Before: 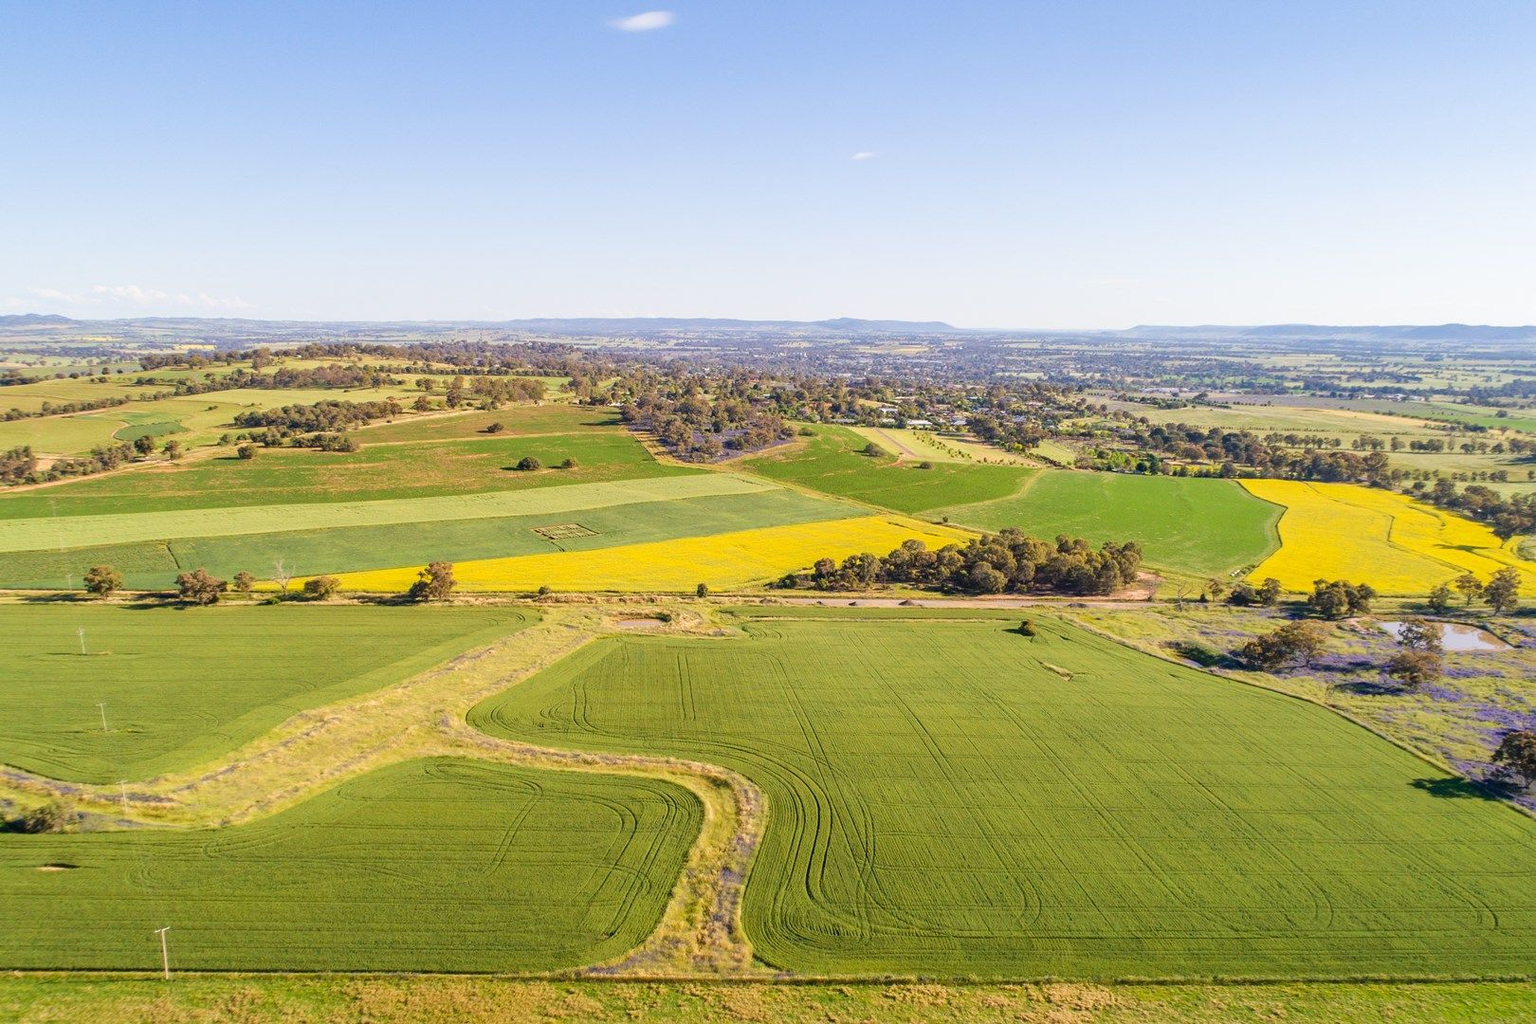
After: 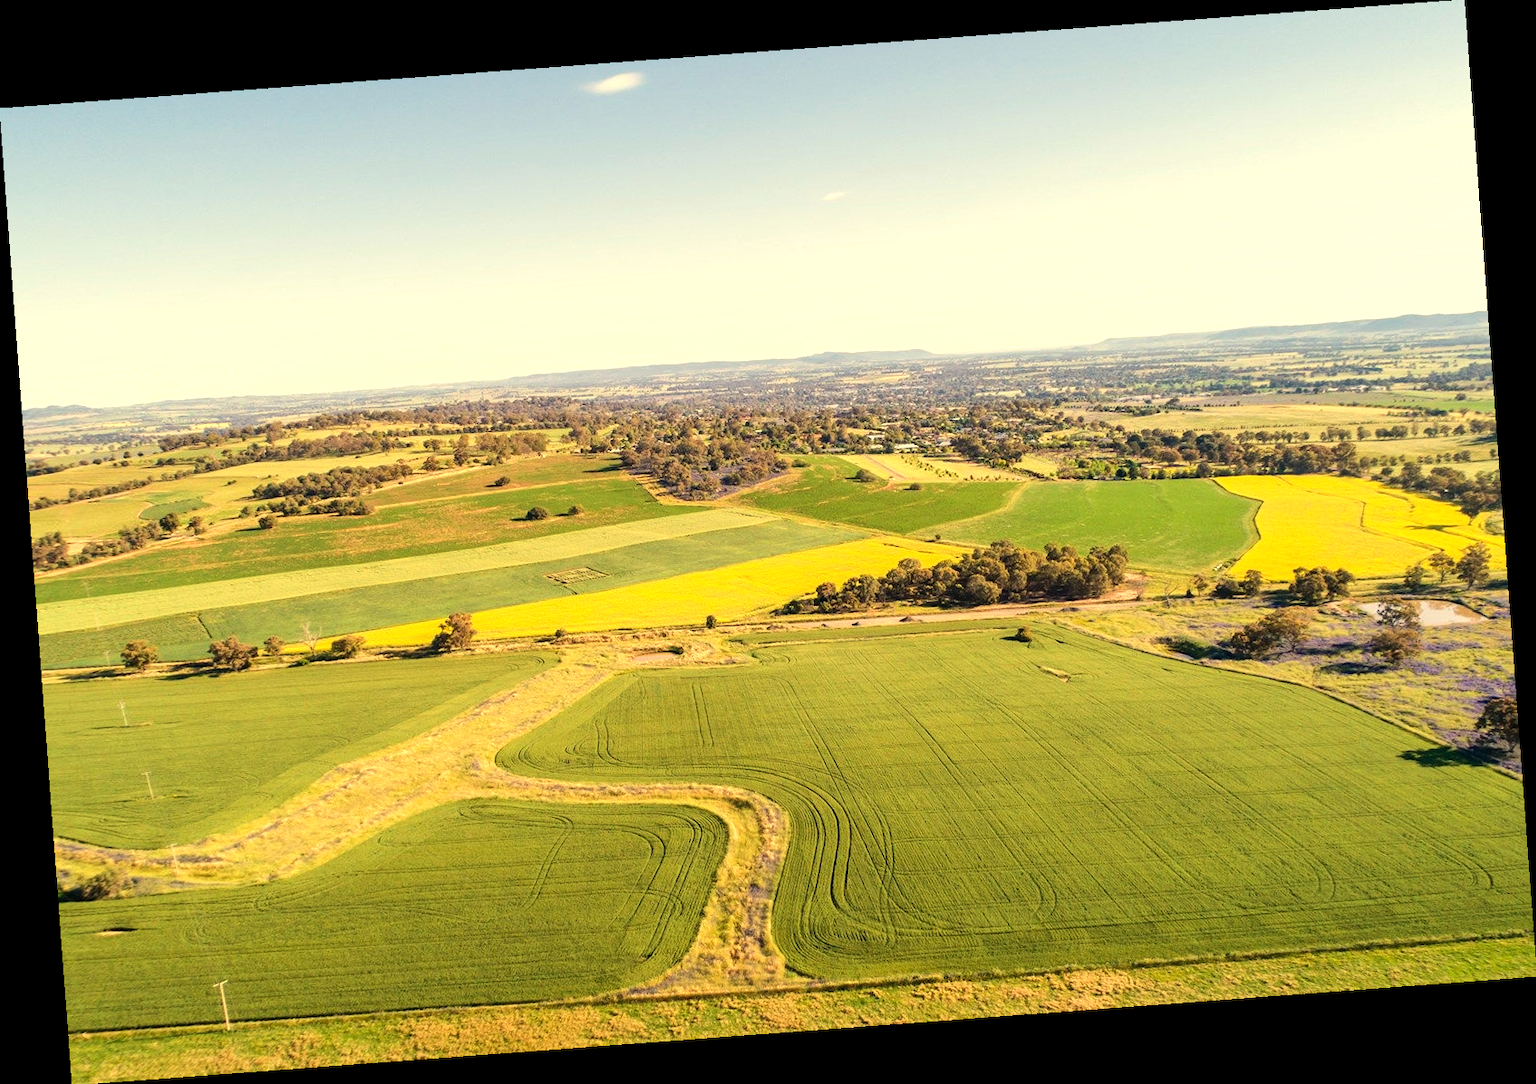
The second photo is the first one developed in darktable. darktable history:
white balance: red 1.08, blue 0.791
rotate and perspective: rotation -4.25°, automatic cropping off
tone equalizer: -8 EV -0.417 EV, -7 EV -0.389 EV, -6 EV -0.333 EV, -5 EV -0.222 EV, -3 EV 0.222 EV, -2 EV 0.333 EV, -1 EV 0.389 EV, +0 EV 0.417 EV, edges refinement/feathering 500, mask exposure compensation -1.57 EV, preserve details no
